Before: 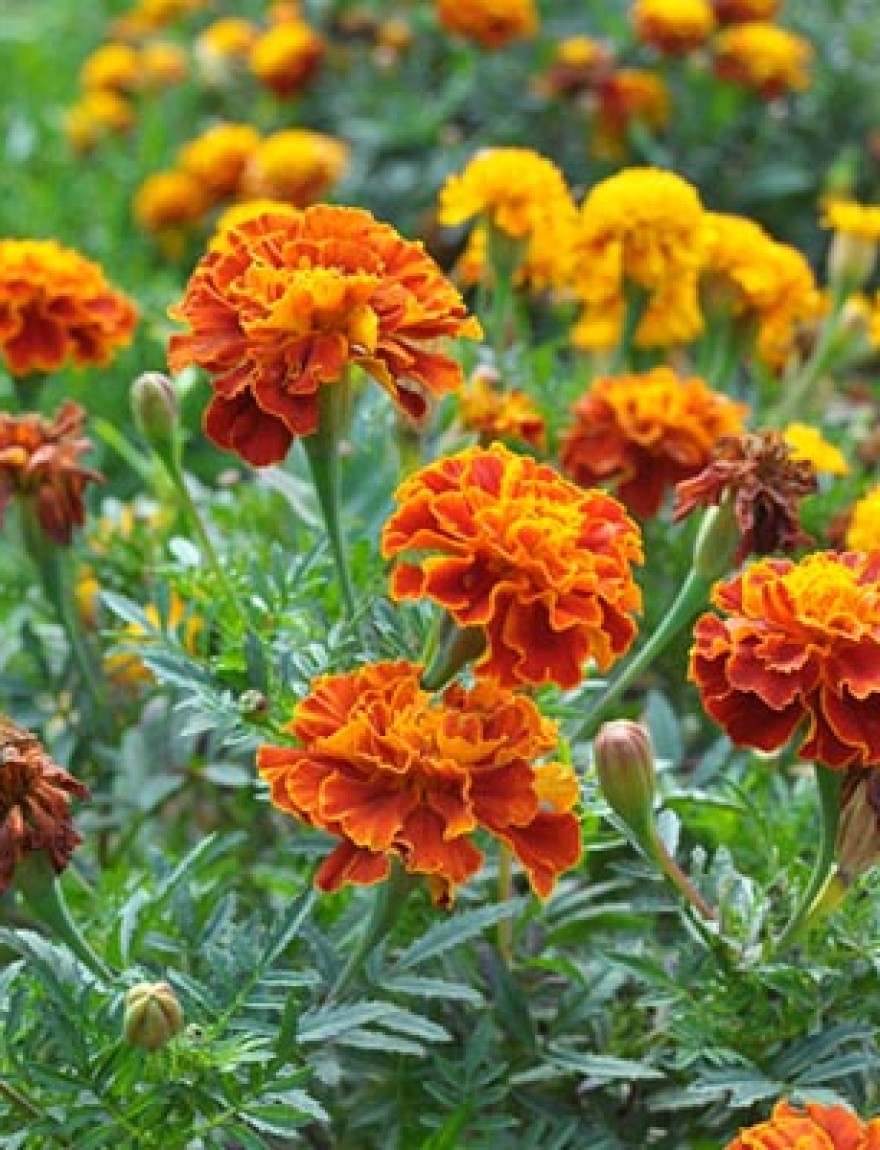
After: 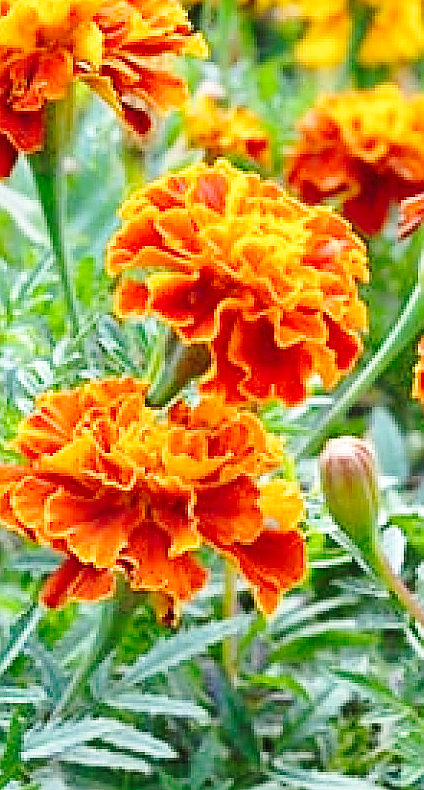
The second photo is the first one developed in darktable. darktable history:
crop: left 31.317%, top 24.657%, right 20.417%, bottom 6.589%
base curve: curves: ch0 [(0, 0) (0.032, 0.037) (0.105, 0.228) (0.435, 0.76) (0.856, 0.983) (1, 1)], preserve colors none
sharpen: radius 1.426, amount 1.257, threshold 0.606
